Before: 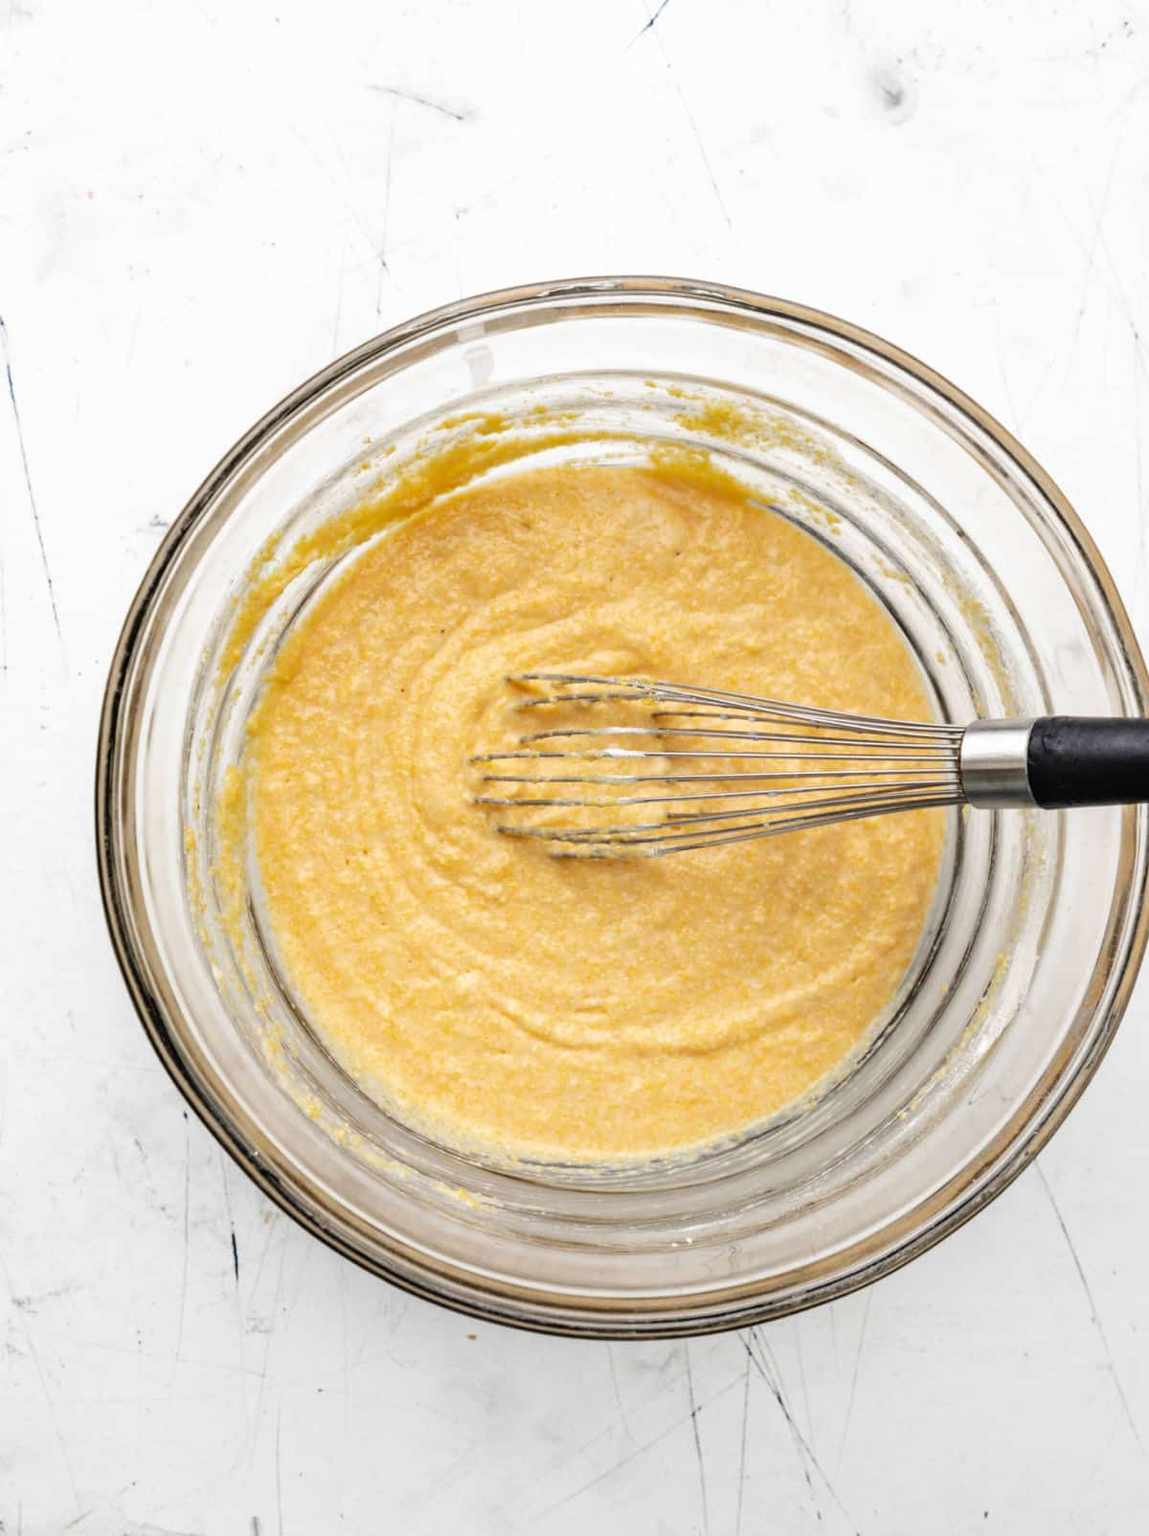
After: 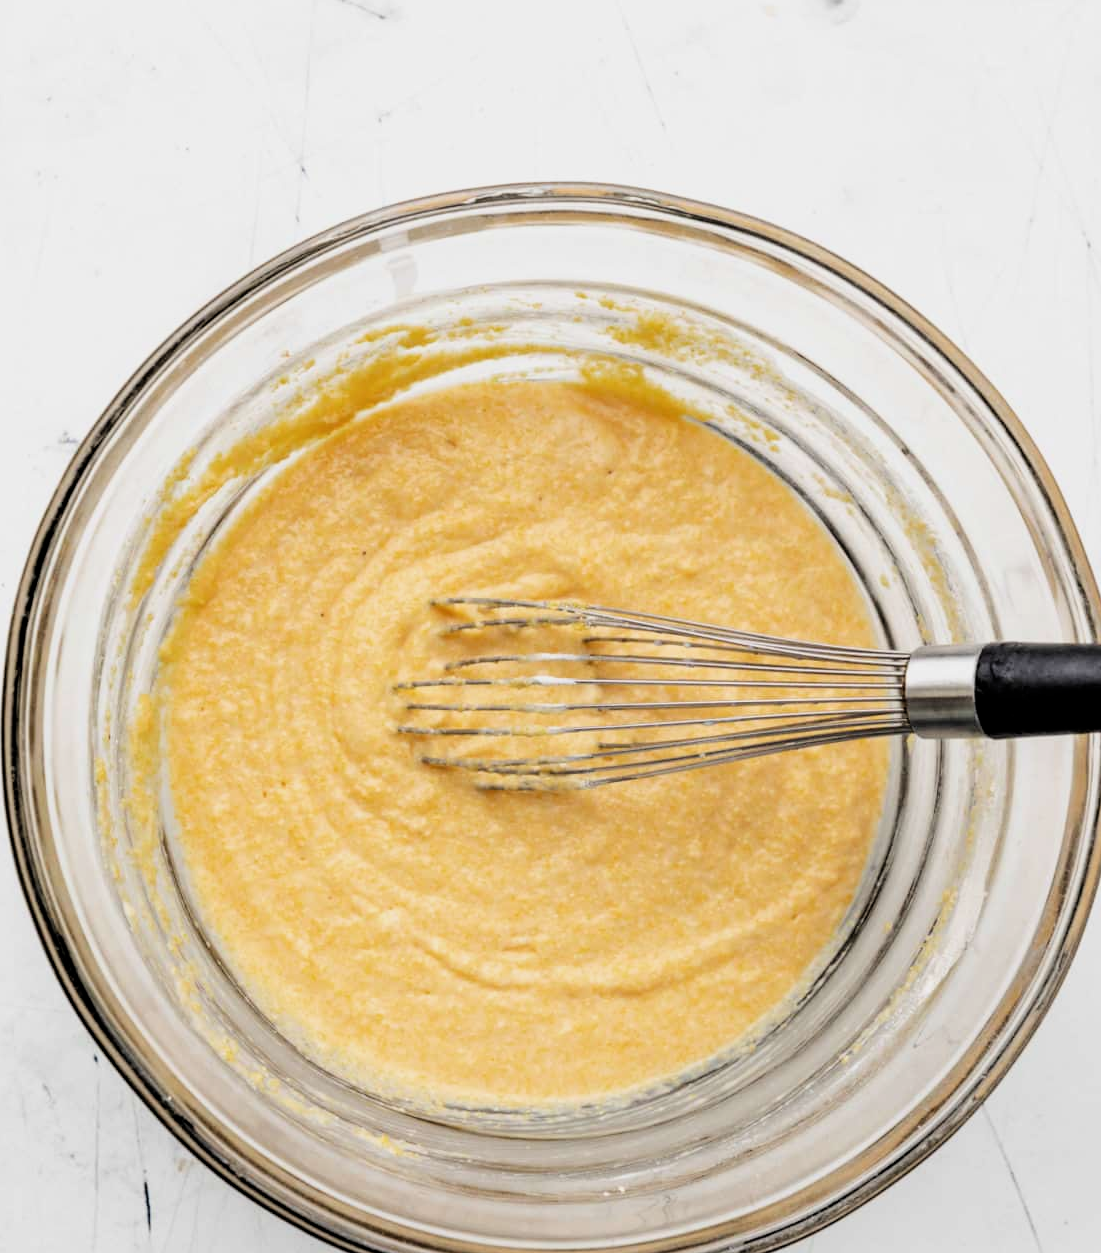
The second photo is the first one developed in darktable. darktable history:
filmic rgb: black relative exposure -11.89 EV, white relative exposure 5.46 EV, hardness 4.49, latitude 49.29%, contrast 1.142, color science v4 (2020), contrast in shadows soft, contrast in highlights soft
crop: left 8.172%, top 6.624%, bottom 15.229%
